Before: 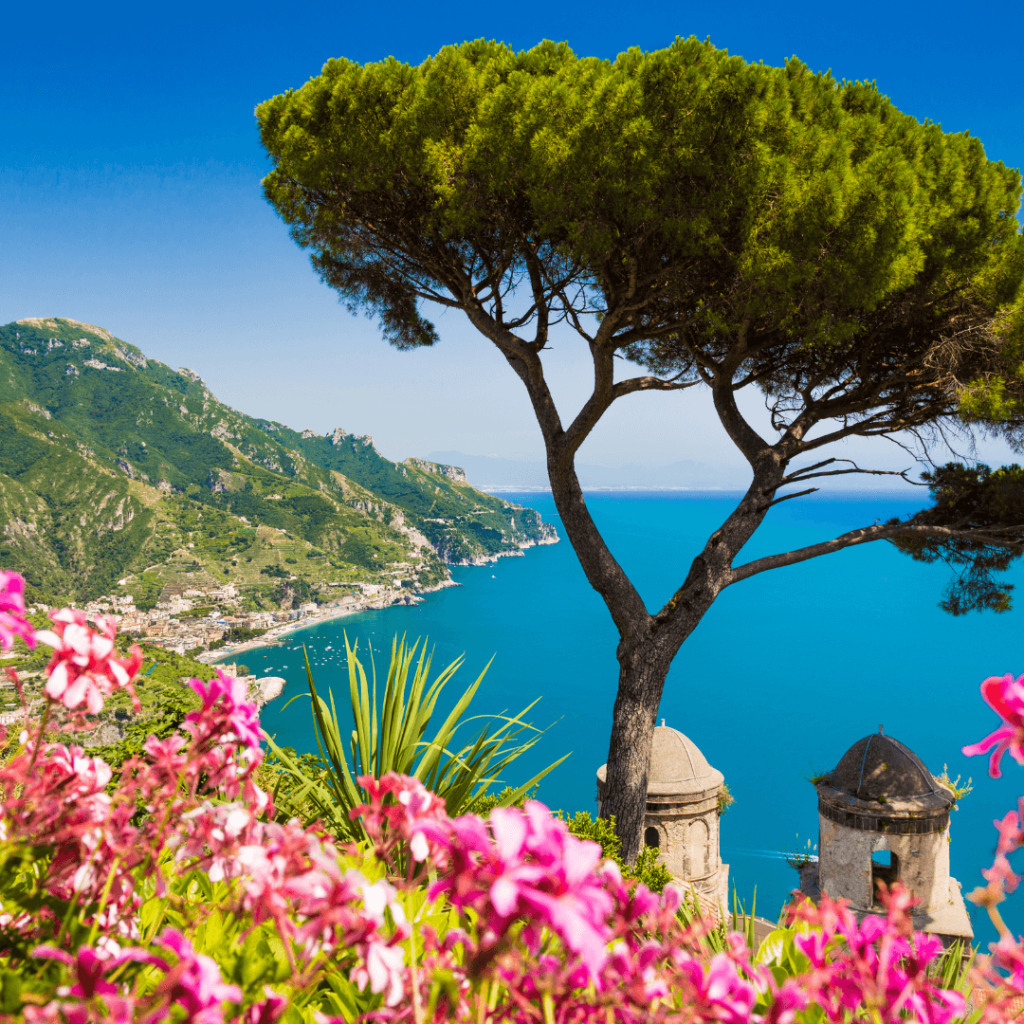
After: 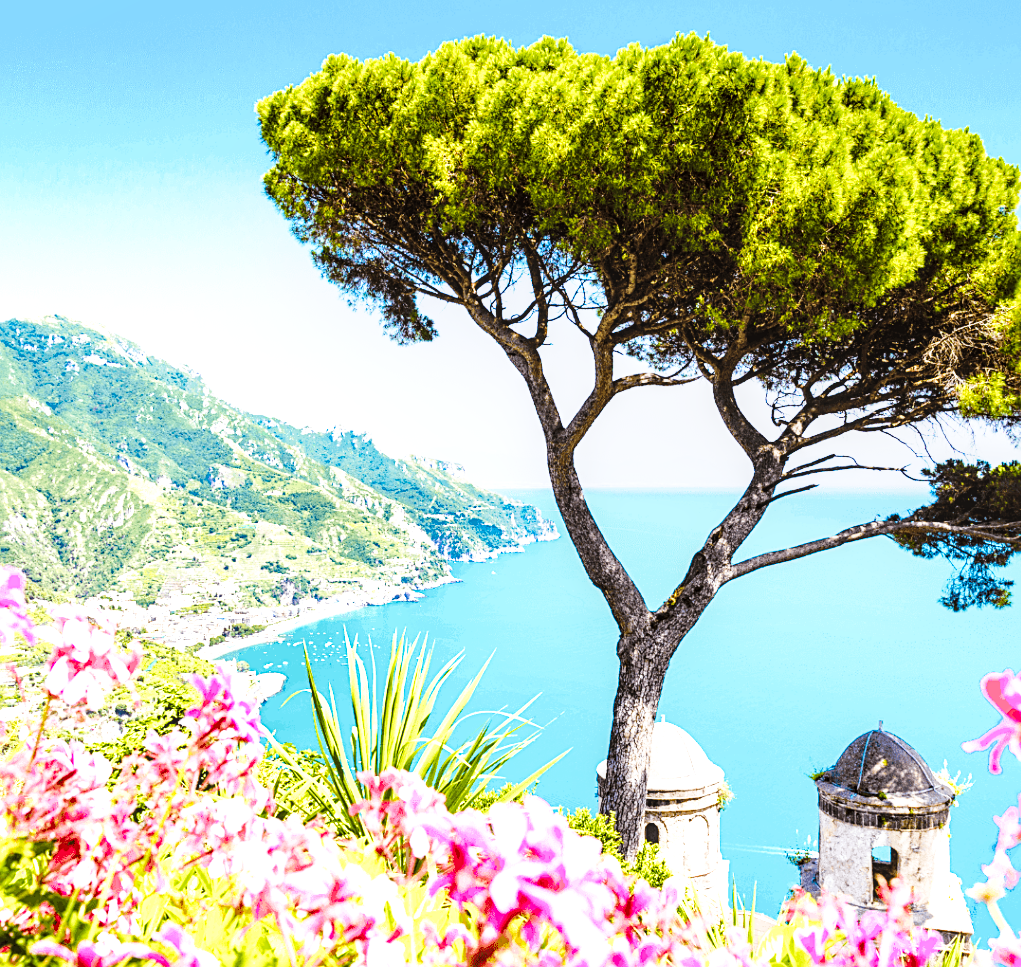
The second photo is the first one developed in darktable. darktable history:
sharpen: on, module defaults
exposure: black level correction 0, exposure 1.1 EV, compensate exposure bias true, compensate highlight preservation false
local contrast: on, module defaults
base curve: curves: ch0 [(0, 0) (0, 0) (0.002, 0.001) (0.008, 0.003) (0.019, 0.011) (0.037, 0.037) (0.064, 0.11) (0.102, 0.232) (0.152, 0.379) (0.216, 0.524) (0.296, 0.665) (0.394, 0.789) (0.512, 0.881) (0.651, 0.945) (0.813, 0.986) (1, 1)], preserve colors none
white balance: red 0.948, green 1.02, blue 1.176
crop: top 0.448%, right 0.264%, bottom 5.045%
